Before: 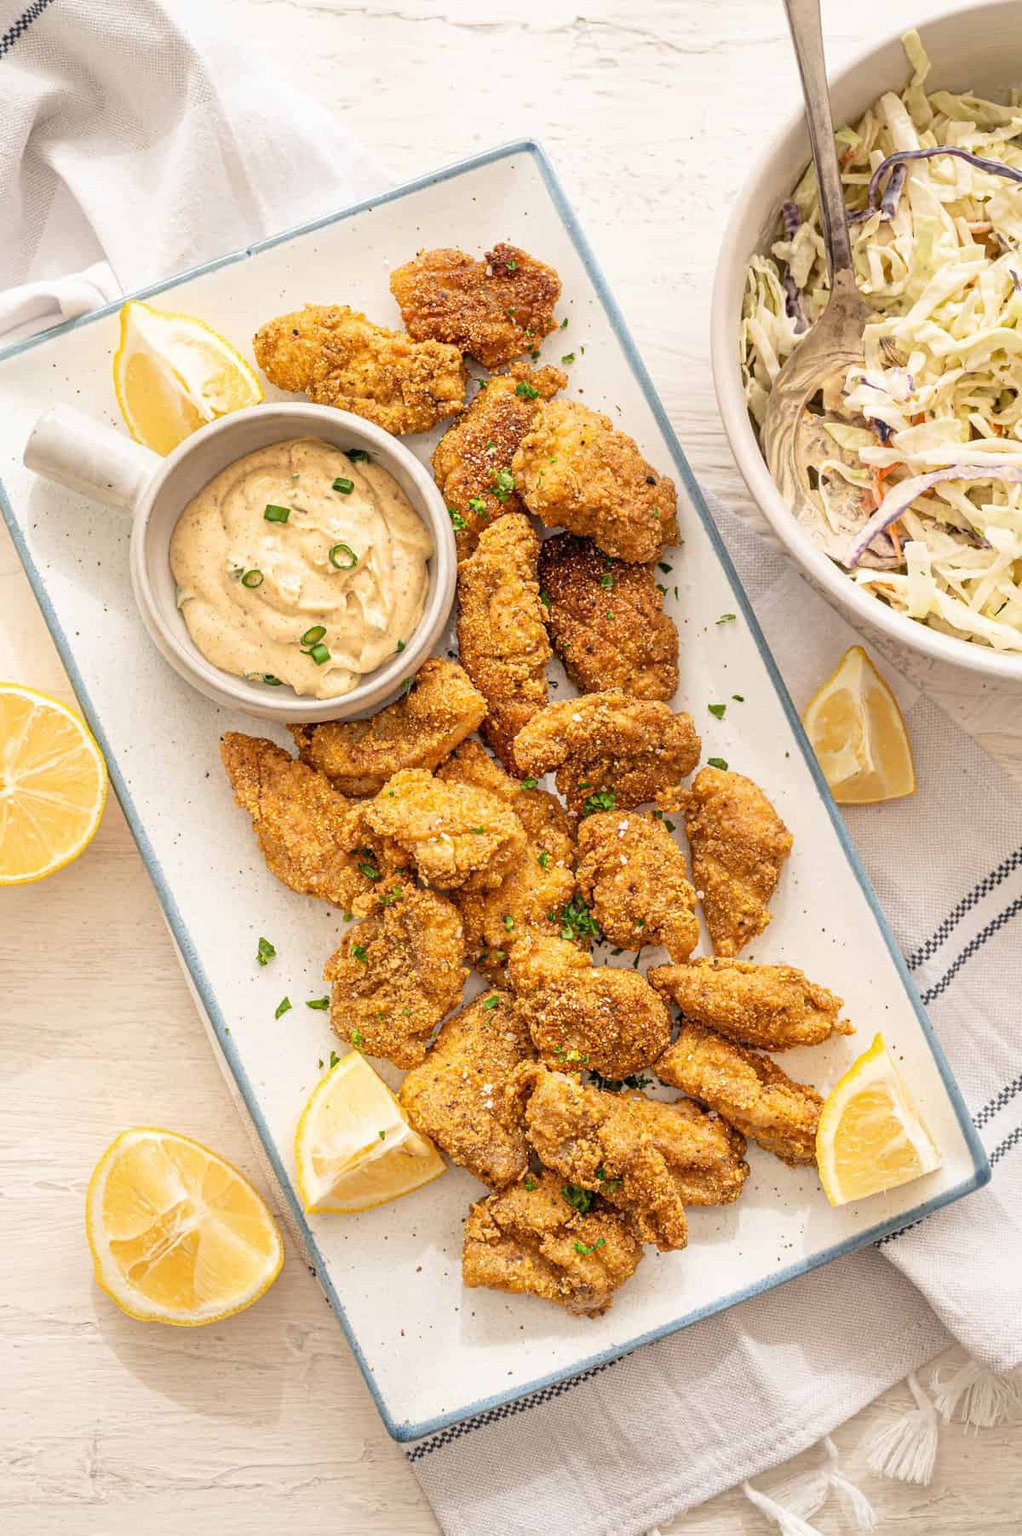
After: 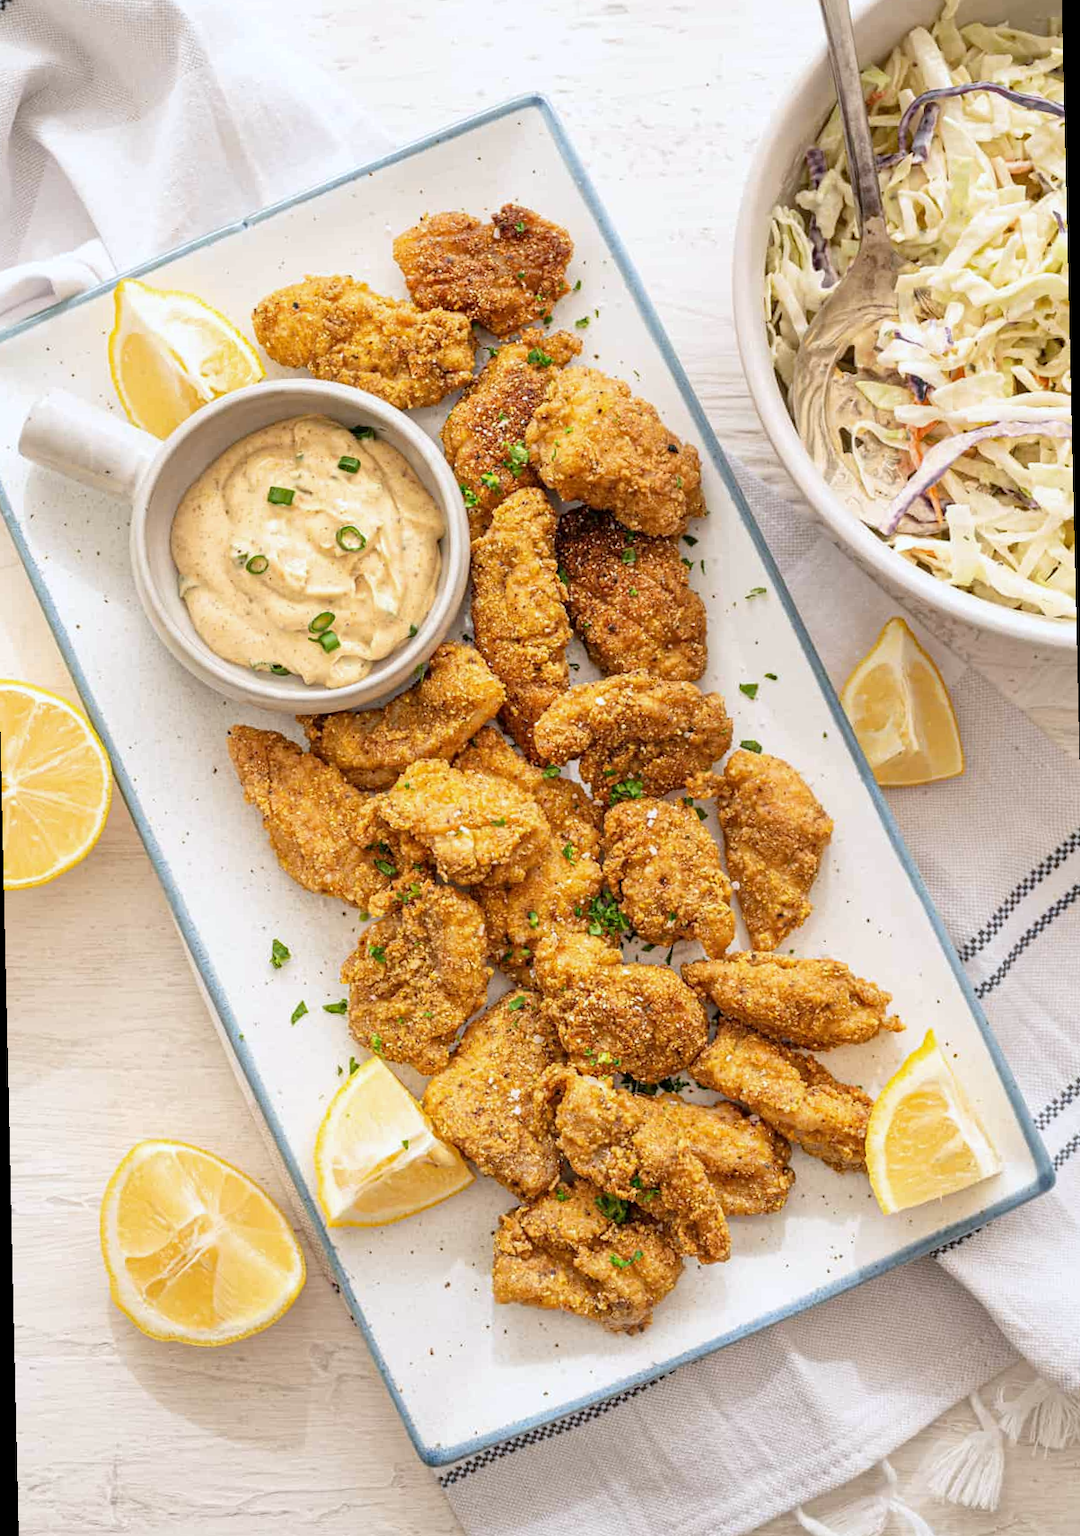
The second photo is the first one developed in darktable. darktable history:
white balance: red 0.974, blue 1.044
rotate and perspective: rotation -1.32°, lens shift (horizontal) -0.031, crop left 0.015, crop right 0.985, crop top 0.047, crop bottom 0.982
